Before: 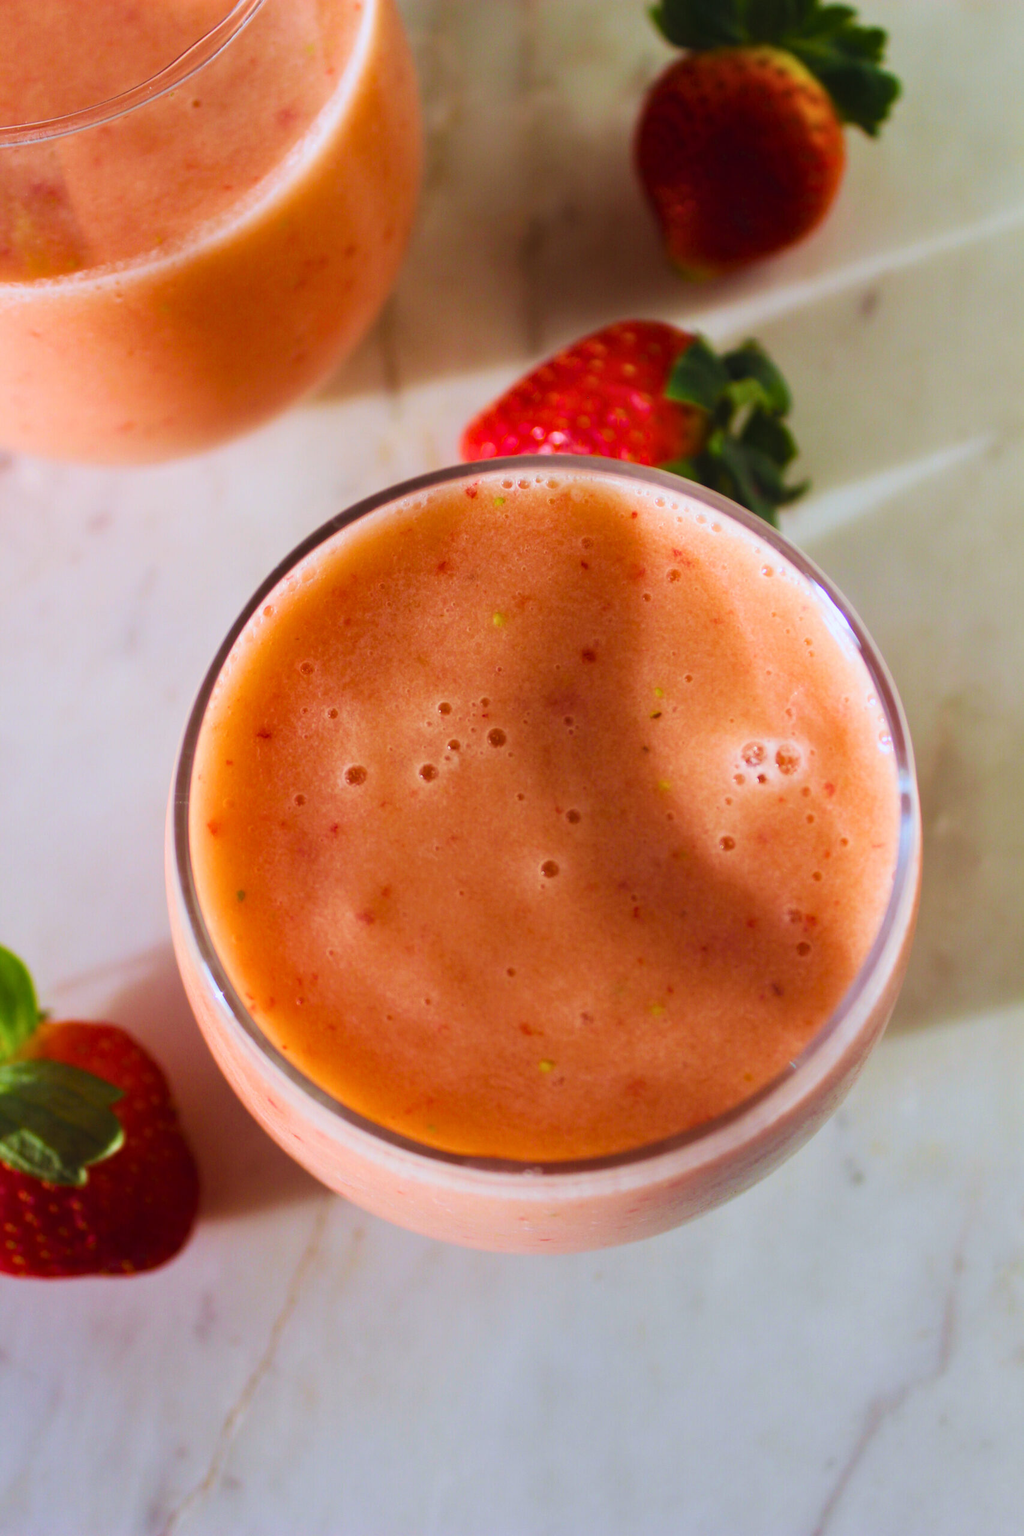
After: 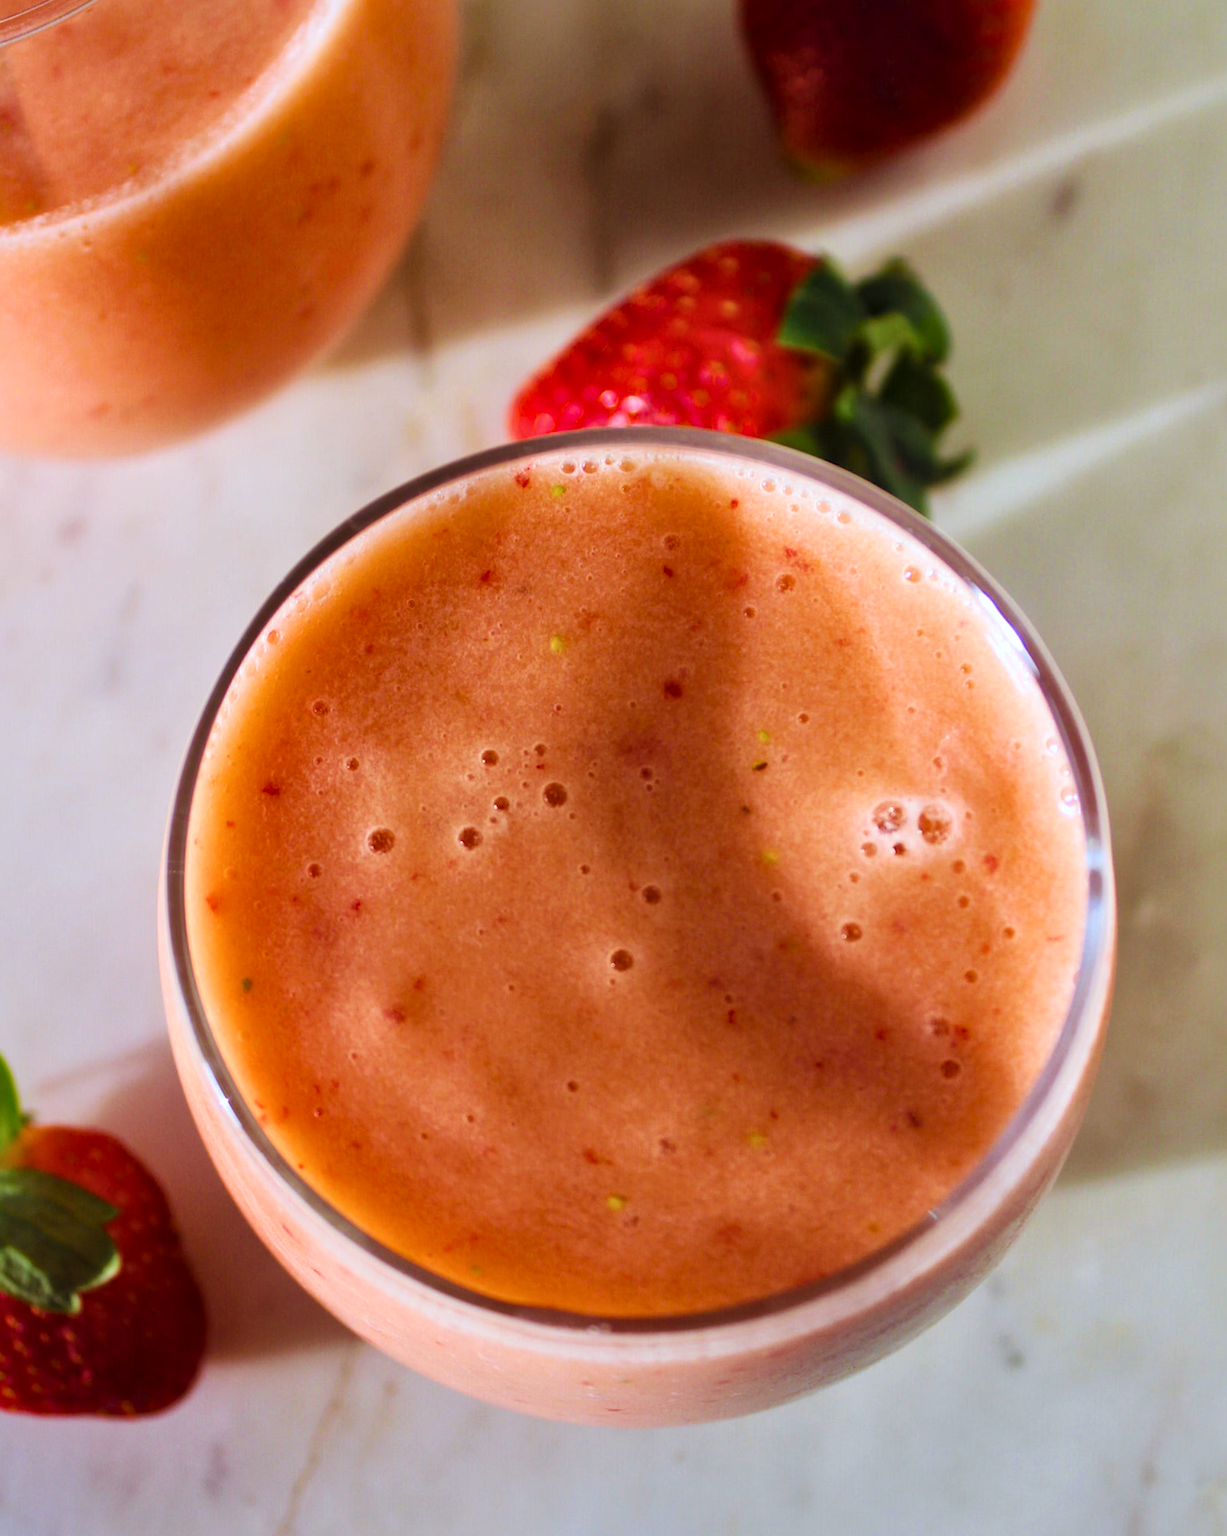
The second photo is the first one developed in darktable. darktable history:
crop: top 7.625%, bottom 8.027%
rotate and perspective: rotation 0.062°, lens shift (vertical) 0.115, lens shift (horizontal) -0.133, crop left 0.047, crop right 0.94, crop top 0.061, crop bottom 0.94
local contrast: mode bilateral grid, contrast 20, coarseness 50, detail 140%, midtone range 0.2
